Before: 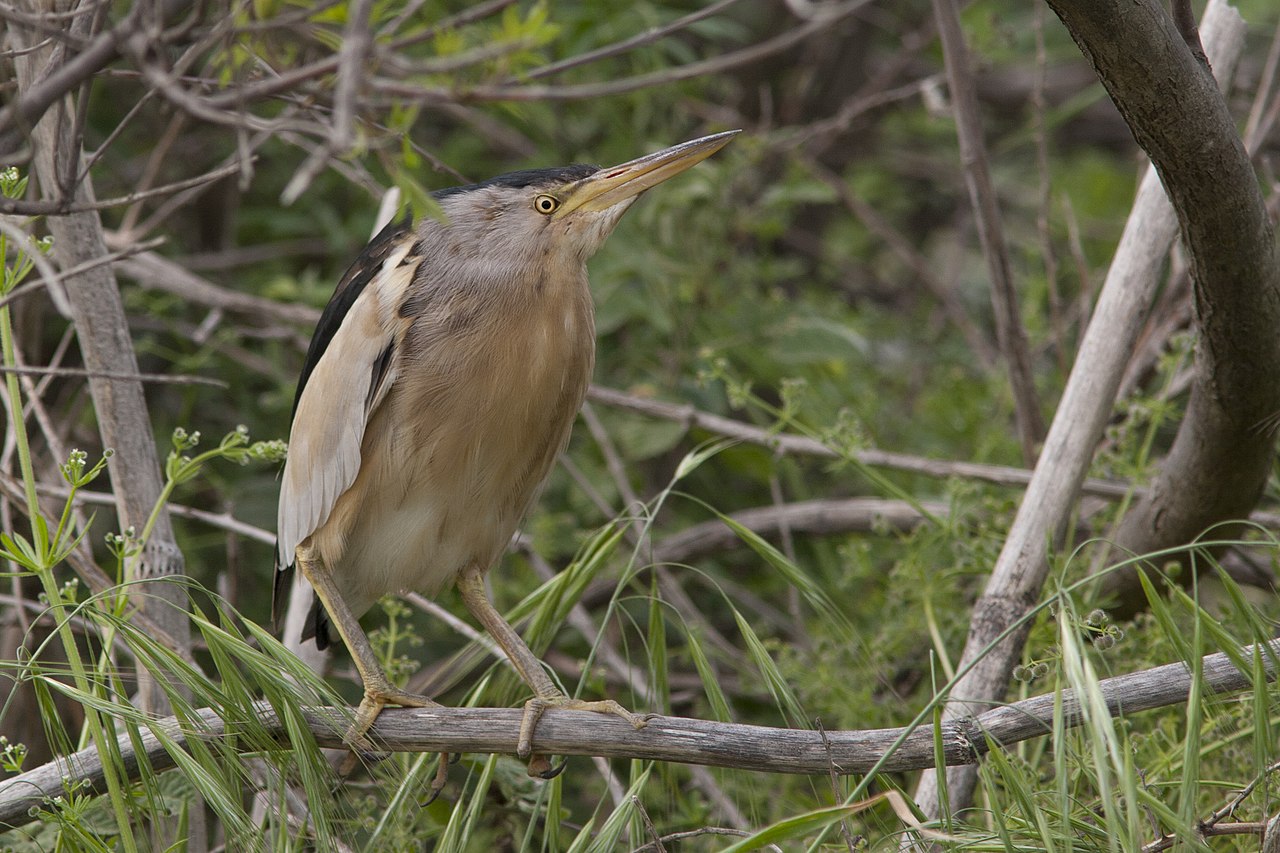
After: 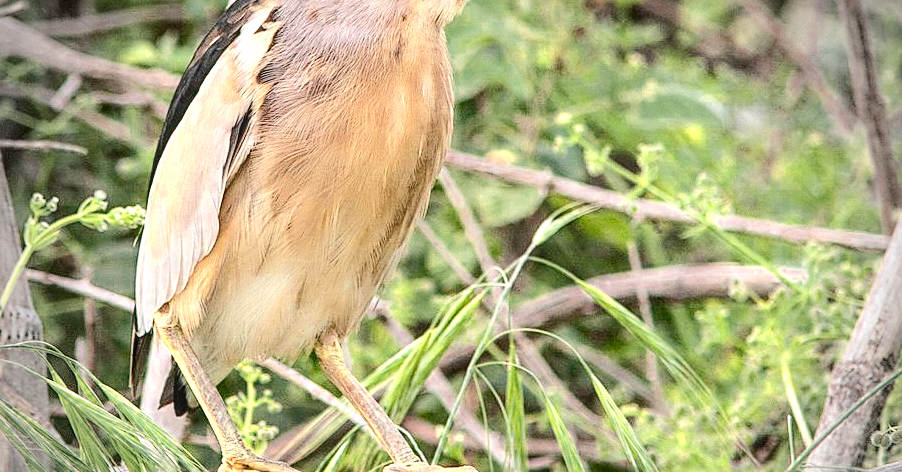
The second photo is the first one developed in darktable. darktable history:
color zones: curves: ch0 [(0.004, 0.305) (0.261, 0.623) (0.389, 0.399) (0.708, 0.571) (0.947, 0.34)]; ch1 [(0.025, 0.645) (0.229, 0.584) (0.326, 0.551) (0.484, 0.262) (0.757, 0.643)]
vignetting: fall-off start 66.98%, width/height ratio 1.007, dithering 8-bit output, unbound false
local contrast: on, module defaults
crop: left 11.167%, top 27.541%, right 18.314%, bottom 17.021%
tone curve: curves: ch0 [(0, 0.026) (0.146, 0.158) (0.272, 0.34) (0.453, 0.627) (0.687, 0.829) (1, 1)], color space Lab, independent channels, preserve colors none
sharpen: on, module defaults
exposure: black level correction 0.001, exposure 1.035 EV, compensate highlight preservation false
